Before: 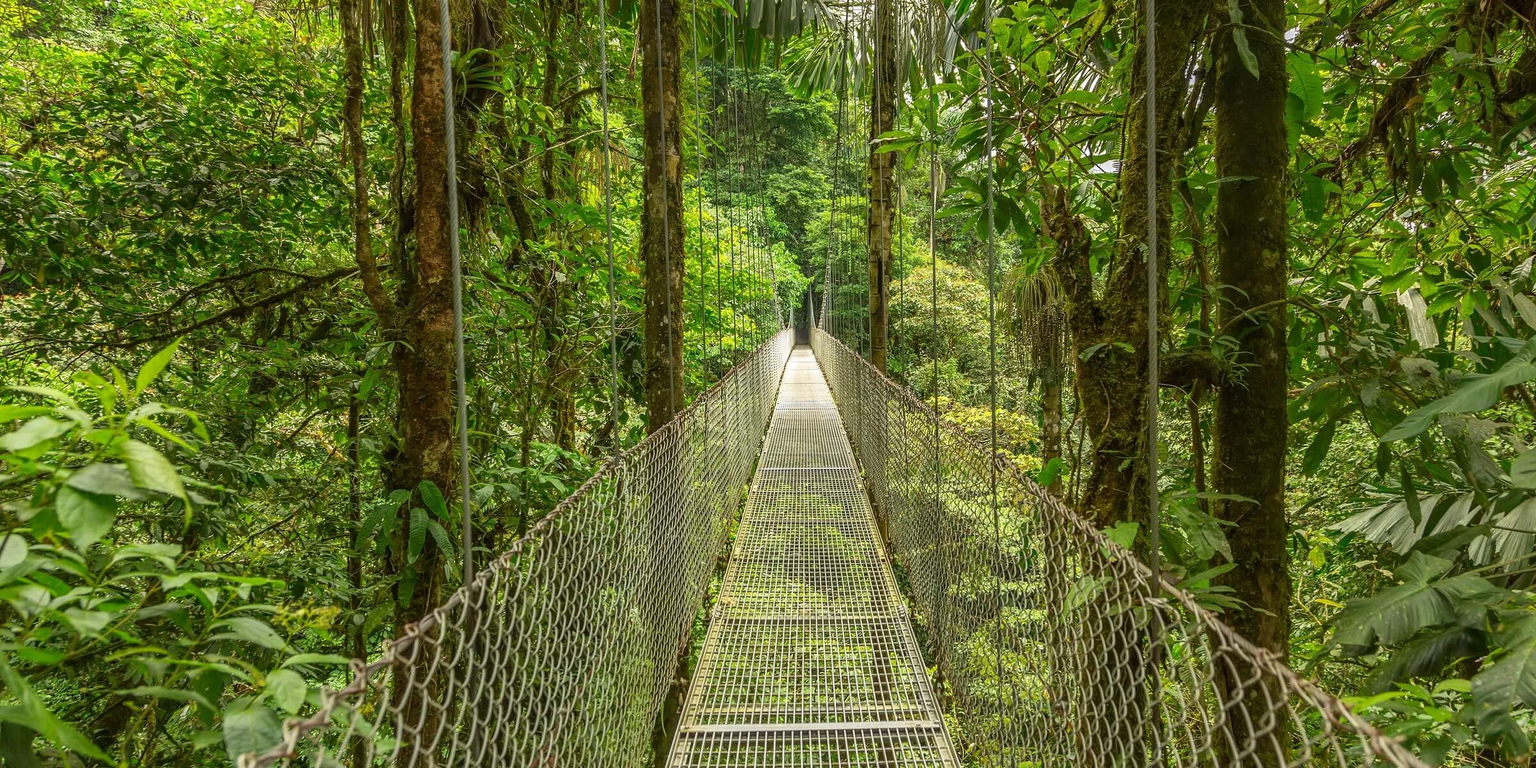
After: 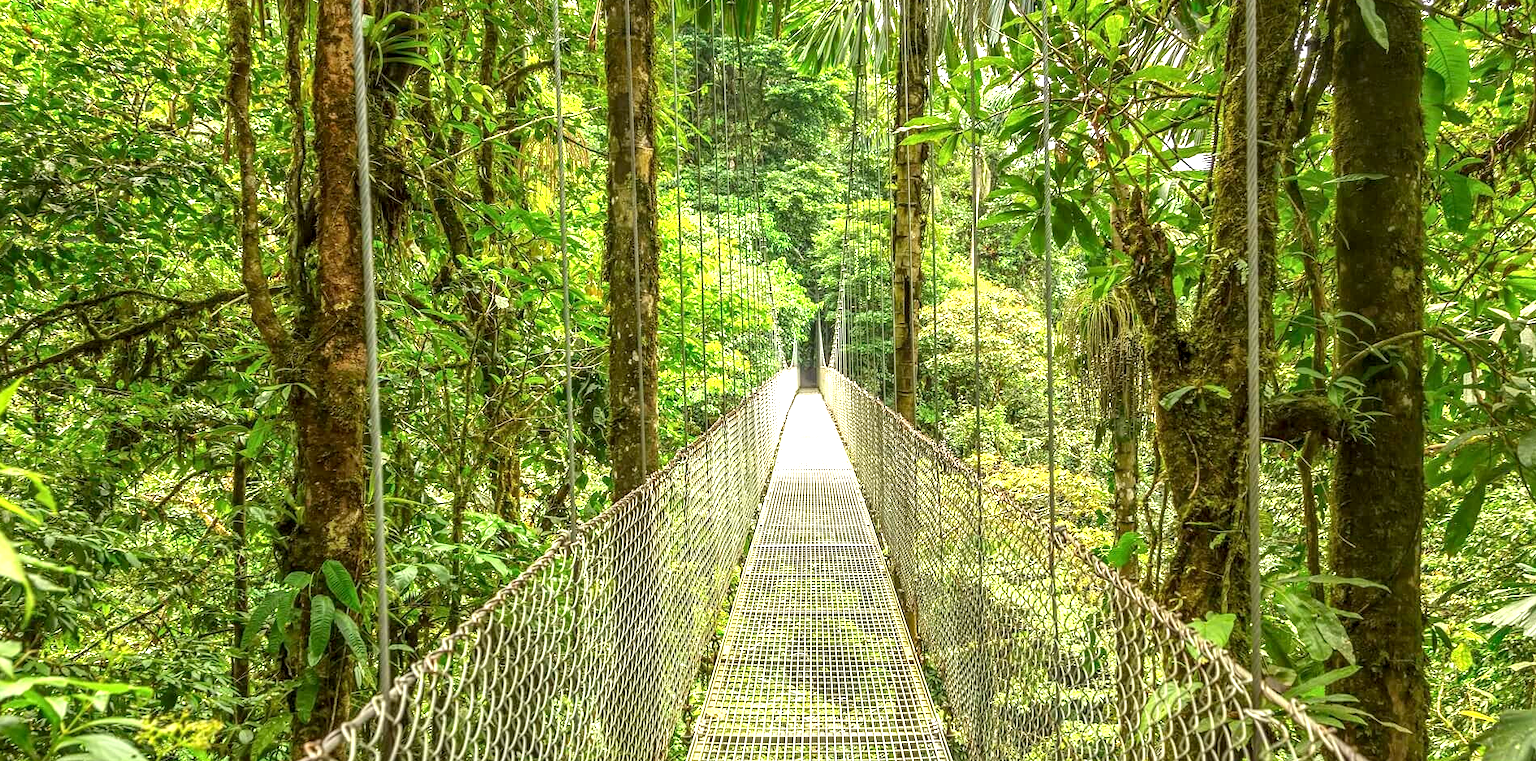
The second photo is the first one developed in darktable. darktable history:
exposure: black level correction 0.001, exposure 1.116 EV, compensate highlight preservation false
crop and rotate: left 10.77%, top 5.1%, right 10.41%, bottom 16.76%
local contrast: detail 130%
